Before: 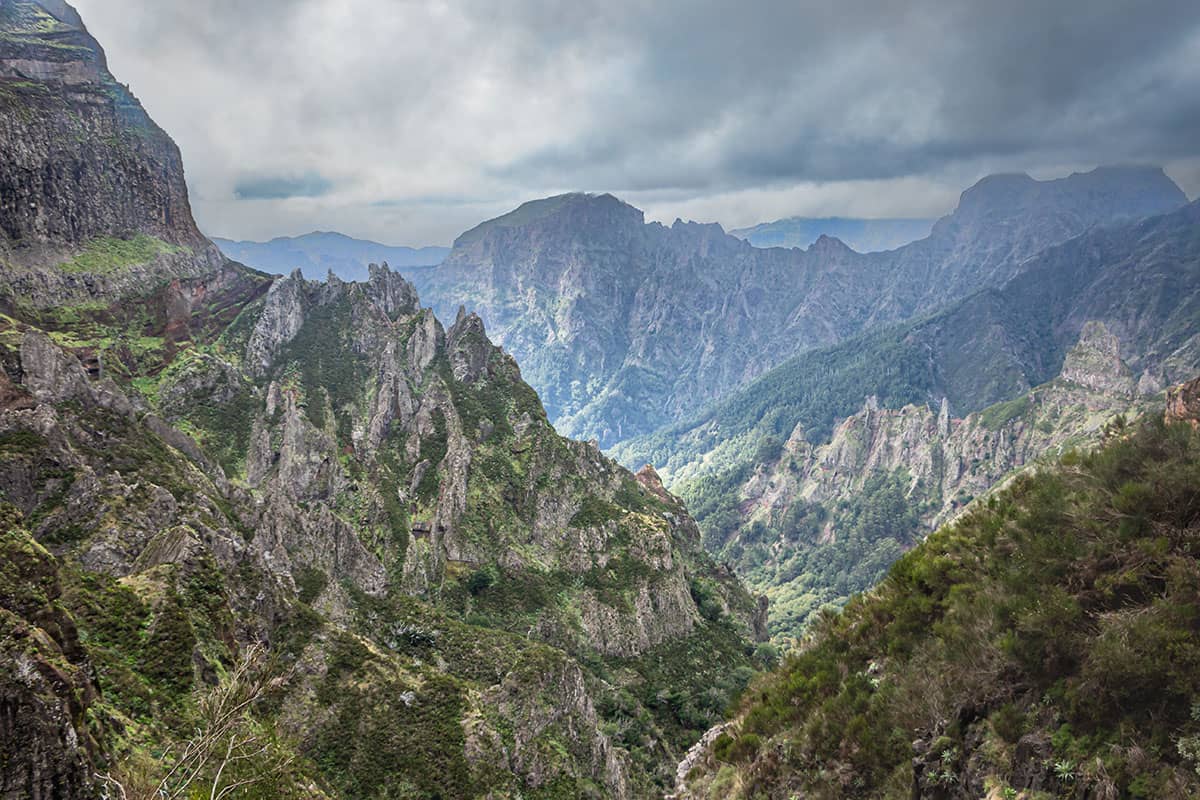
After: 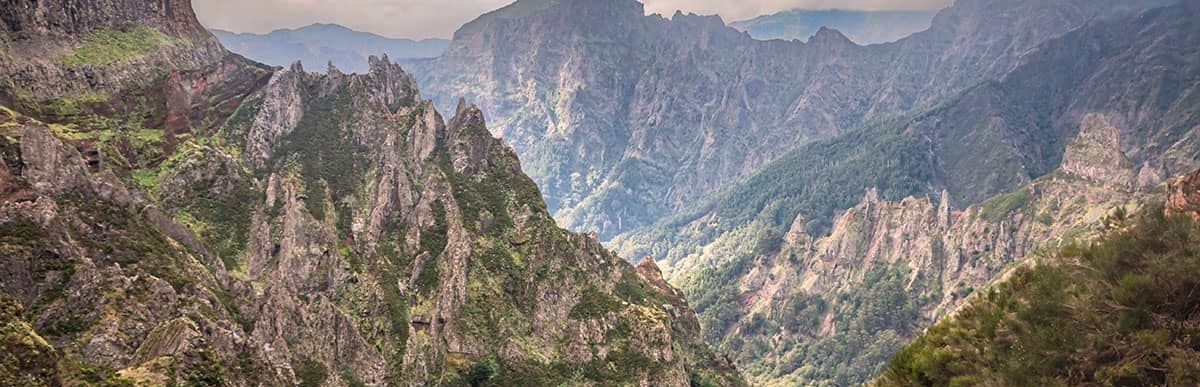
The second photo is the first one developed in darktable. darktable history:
crop and rotate: top 26.056%, bottom 25.543%
white balance: red 1.127, blue 0.943
